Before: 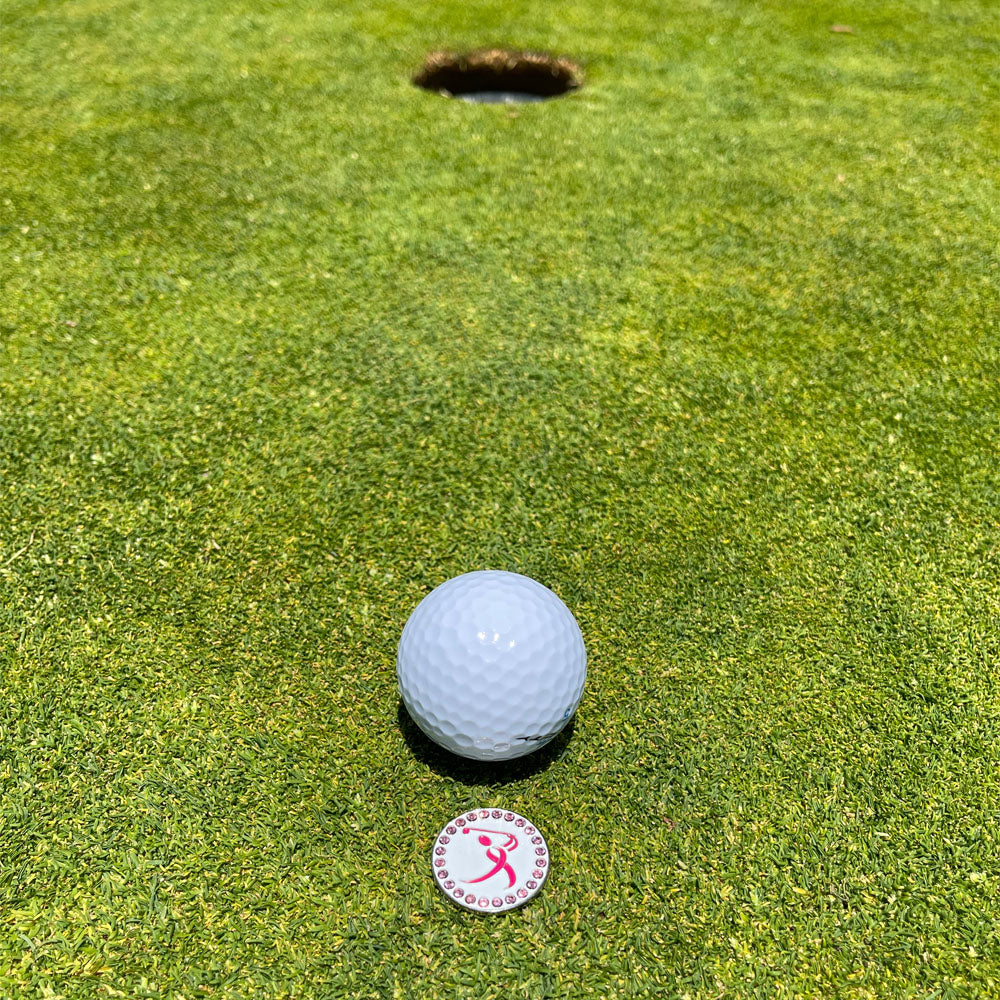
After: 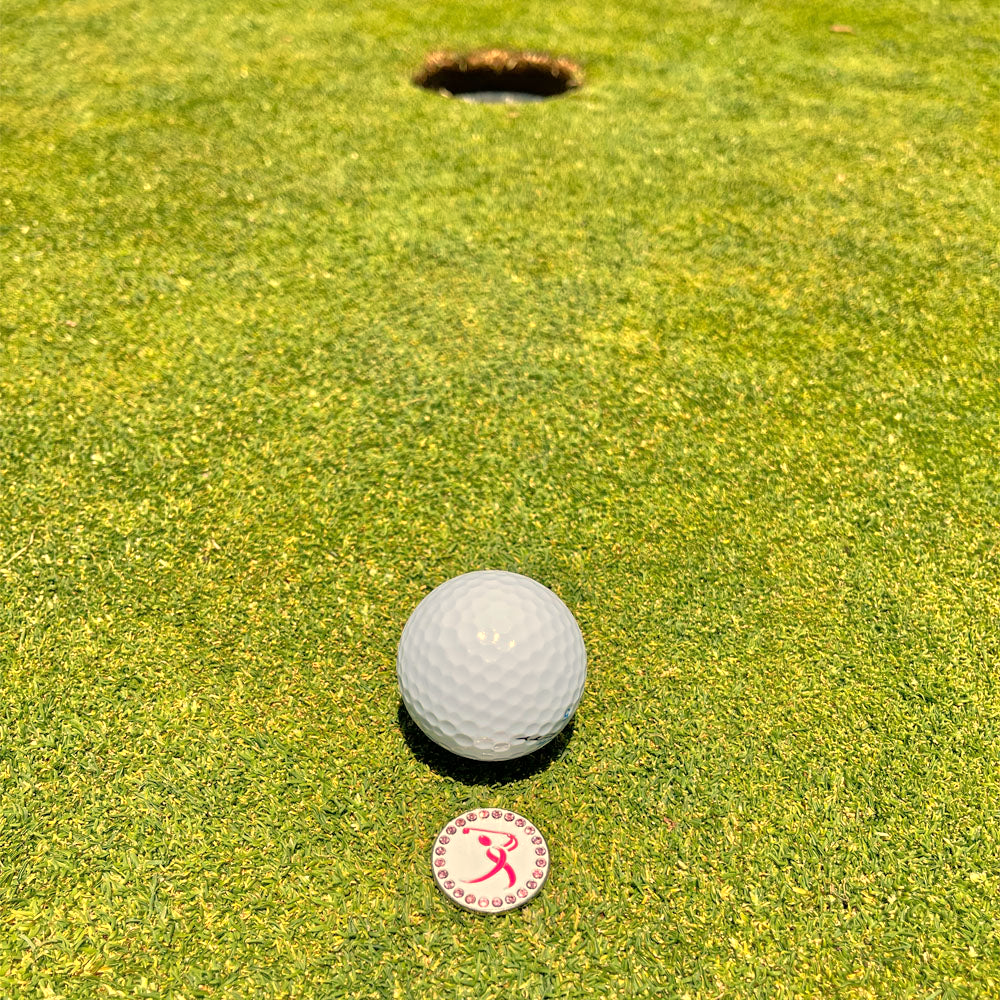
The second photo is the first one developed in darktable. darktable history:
white balance: red 1.123, blue 0.83
tone equalizer: -7 EV 0.15 EV, -6 EV 0.6 EV, -5 EV 1.15 EV, -4 EV 1.33 EV, -3 EV 1.15 EV, -2 EV 0.6 EV, -1 EV 0.15 EV, mask exposure compensation -0.5 EV
